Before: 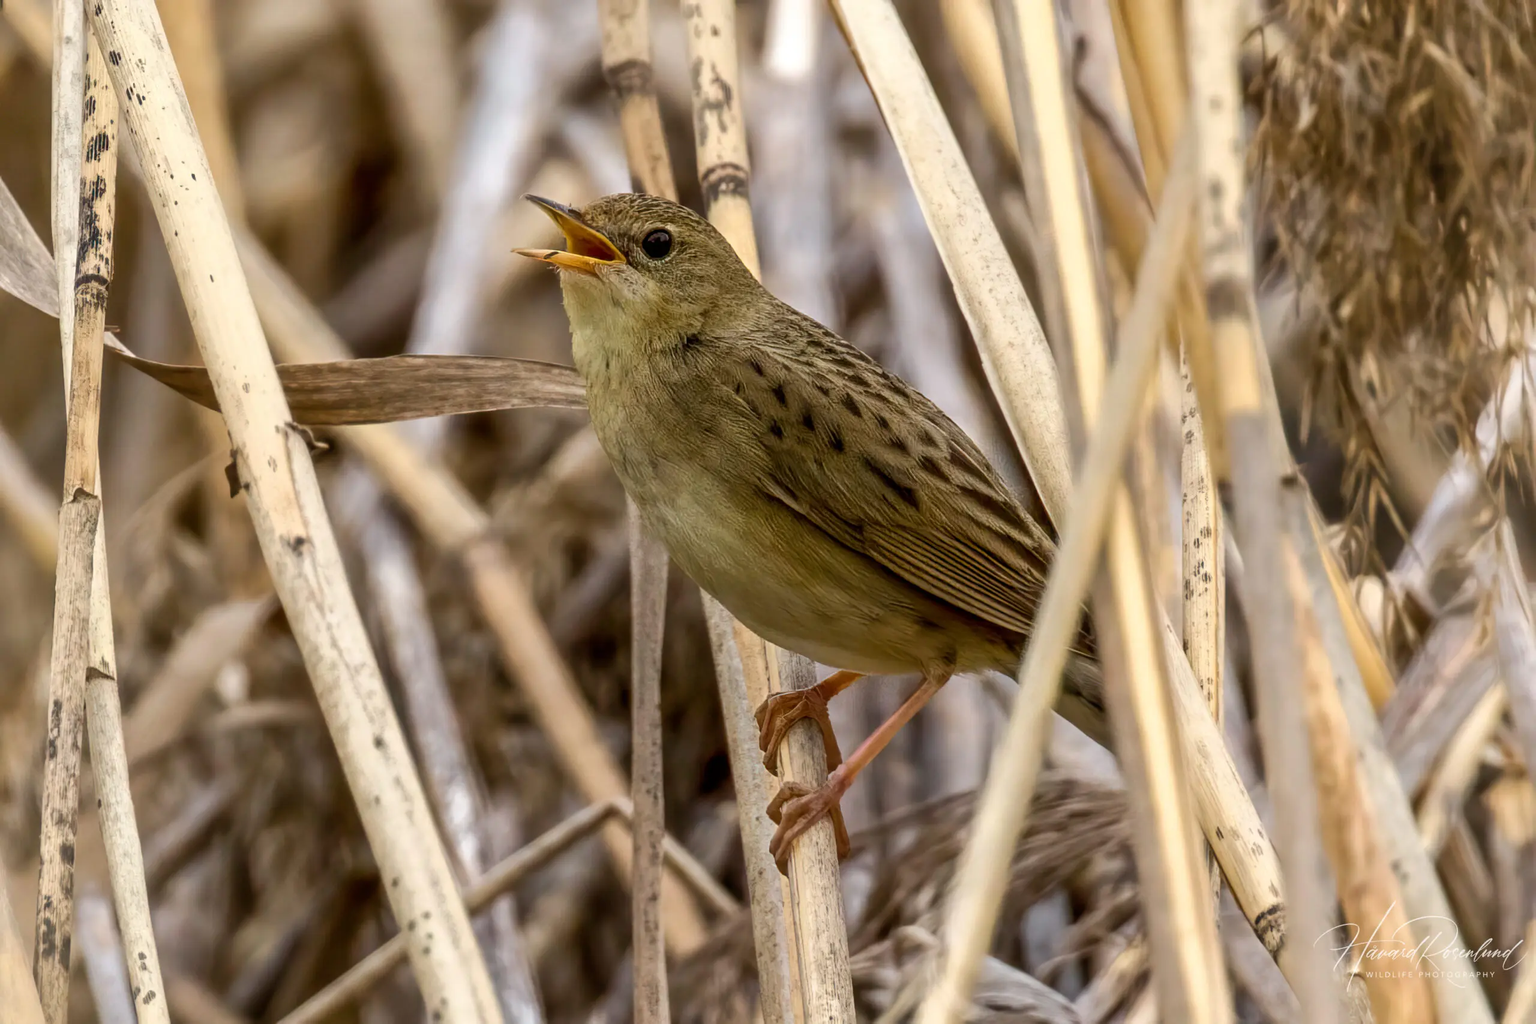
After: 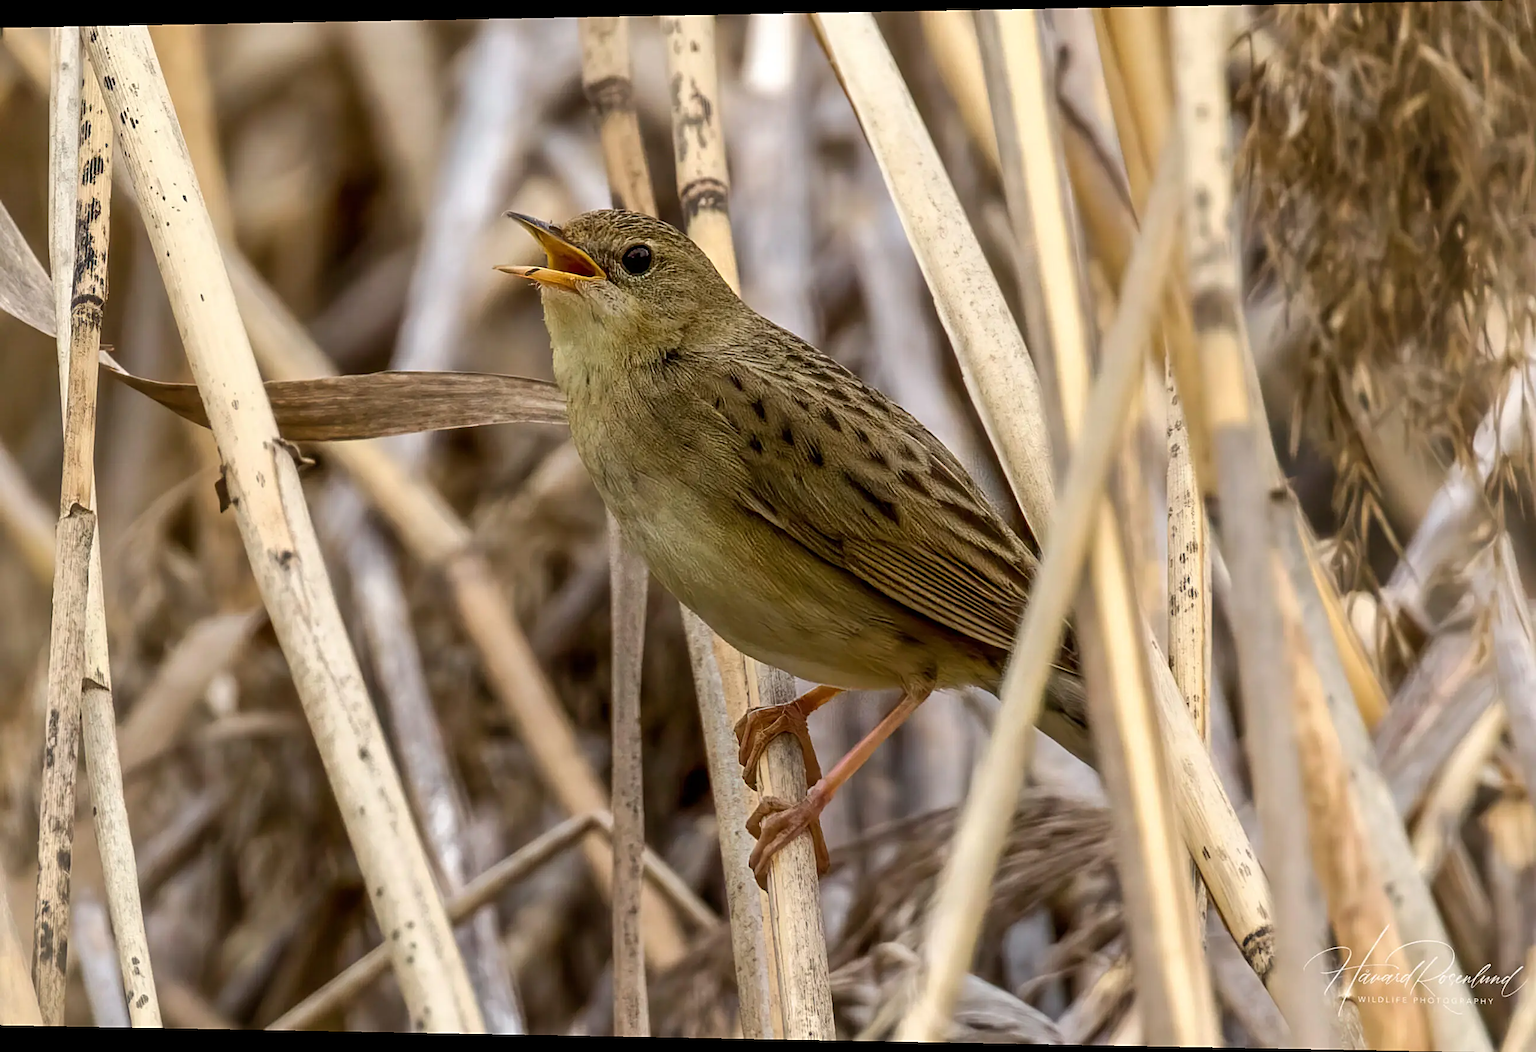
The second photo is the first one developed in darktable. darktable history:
rotate and perspective: lens shift (horizontal) -0.055, automatic cropping off
sharpen: on, module defaults
